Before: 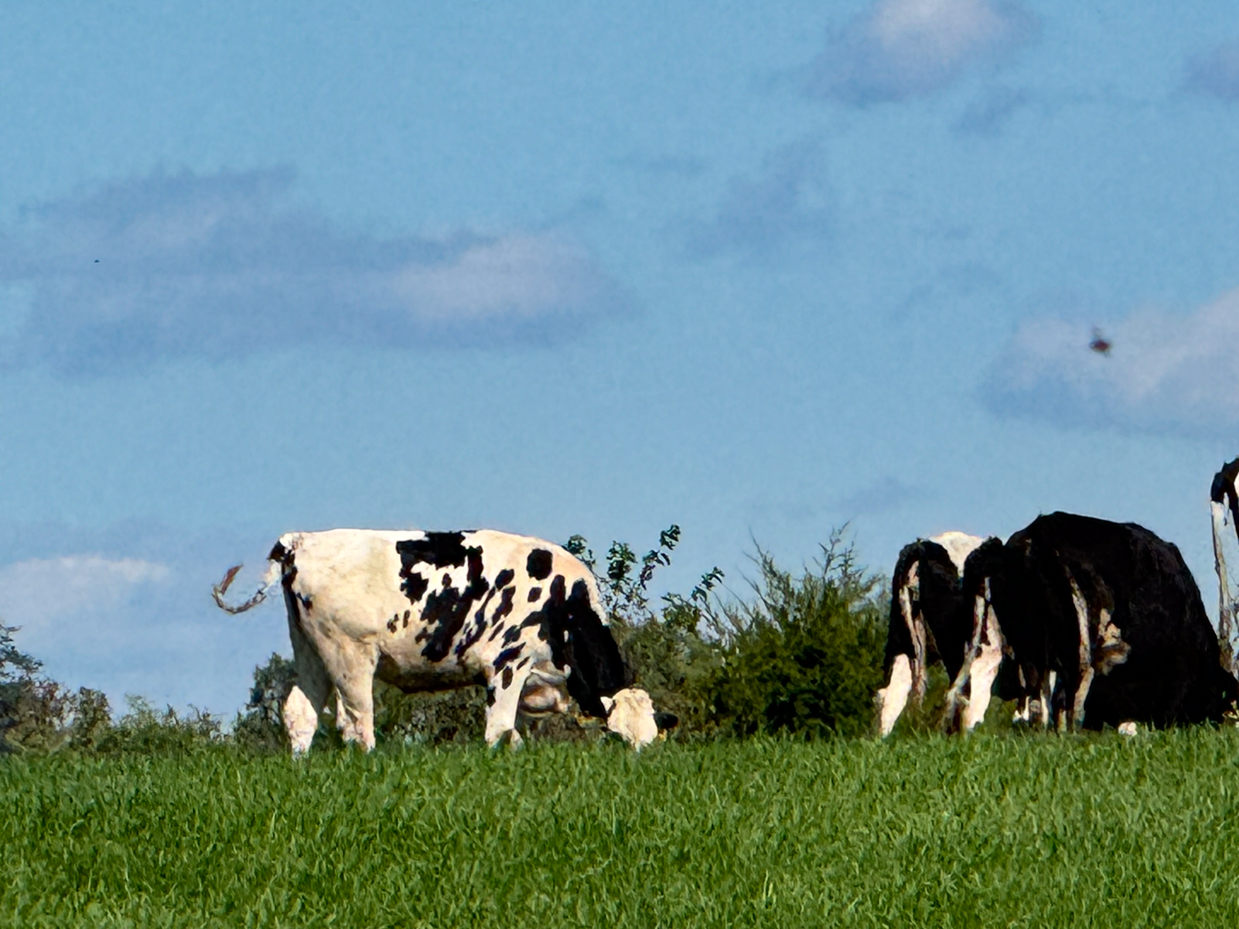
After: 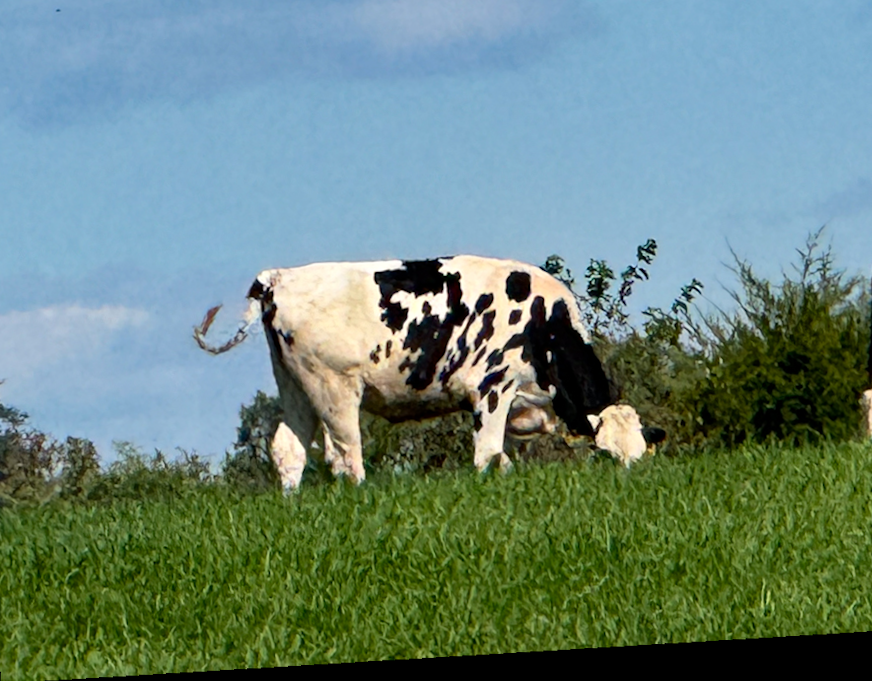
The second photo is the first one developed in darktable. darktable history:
crop and rotate: angle -0.82°, left 3.85%, top 31.828%, right 27.992%
rotate and perspective: rotation -4.25°, automatic cropping off
tone equalizer: on, module defaults
